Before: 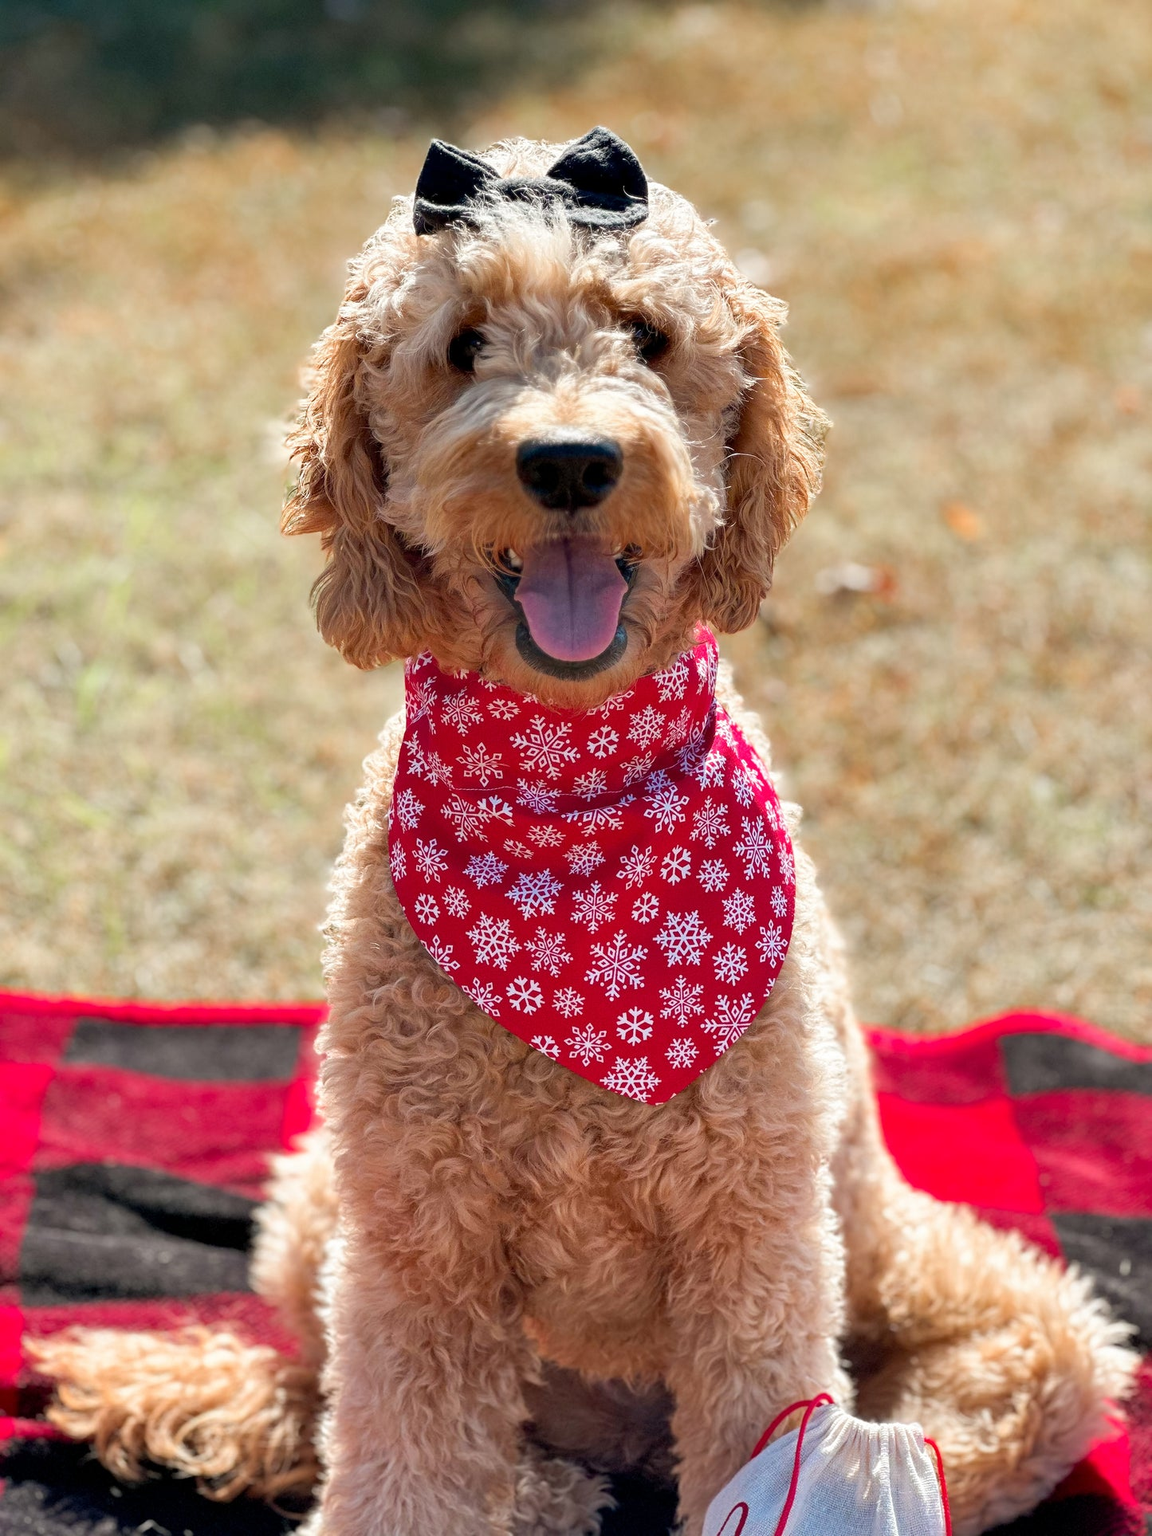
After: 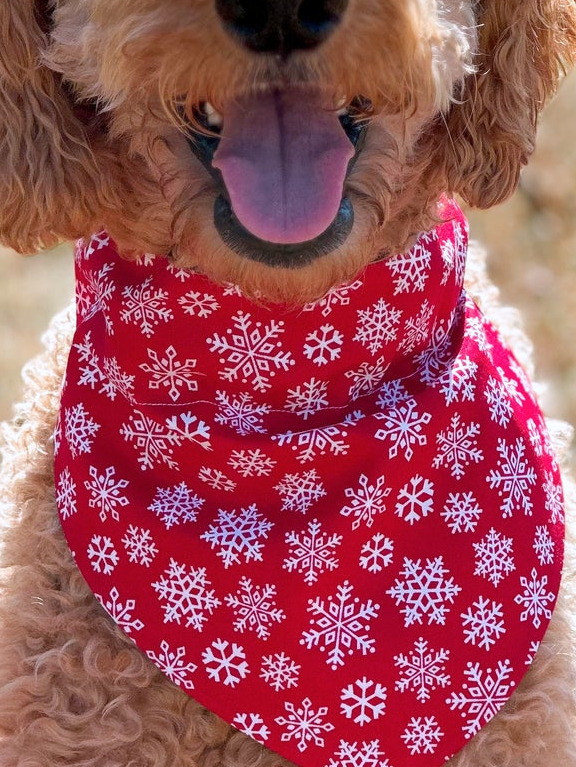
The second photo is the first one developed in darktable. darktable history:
crop: left 30.003%, top 30.414%, right 30.11%, bottom 29.741%
color calibration: illuminant as shot in camera, x 0.358, y 0.373, temperature 4628.91 K
